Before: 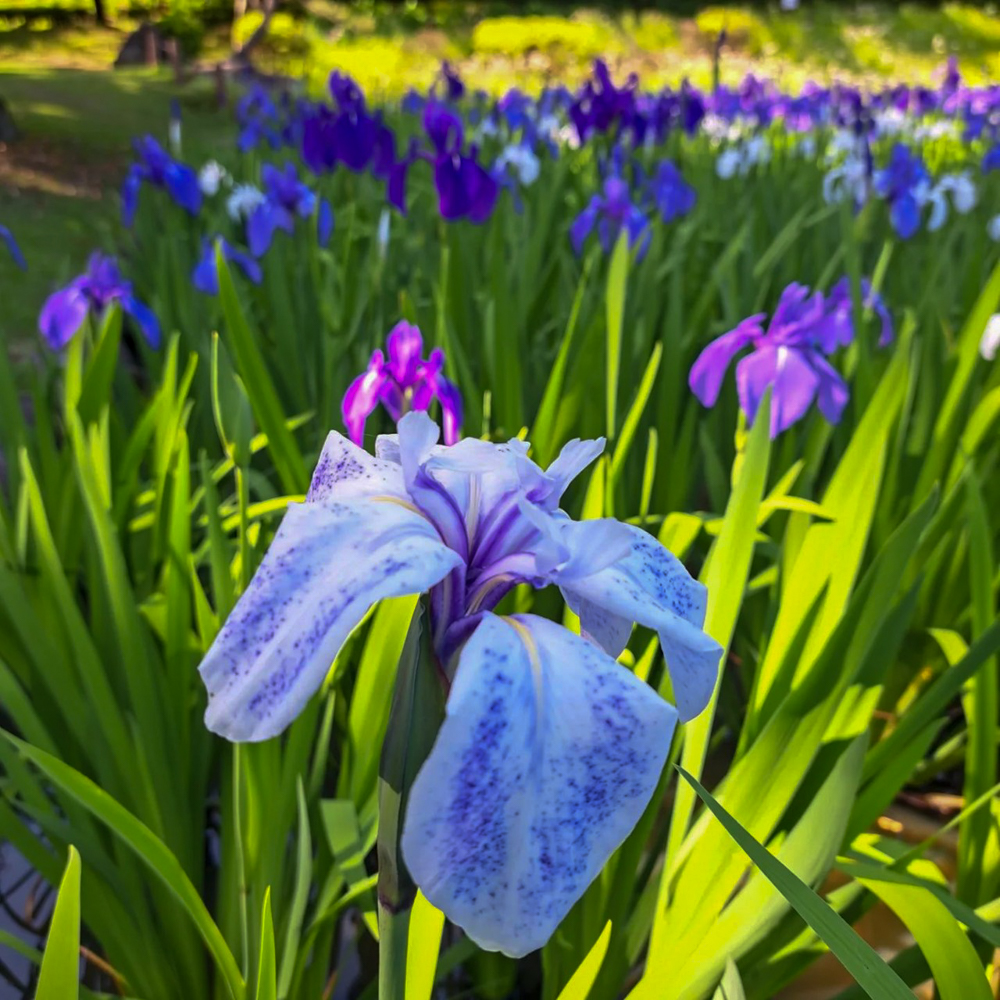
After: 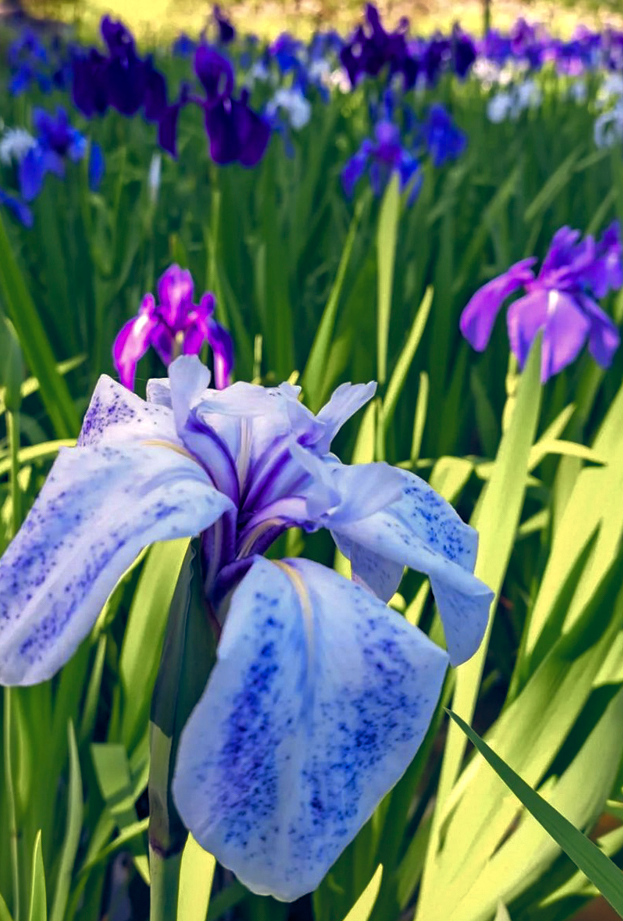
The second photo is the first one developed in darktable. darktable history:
color balance rgb: highlights gain › chroma 2.94%, highlights gain › hue 60.57°, global offset › chroma 0.25%, global offset › hue 256.52°, perceptual saturation grading › global saturation 20%, perceptual saturation grading › highlights -50%, perceptual saturation grading › shadows 30%, contrast 15%
crop and rotate: left 22.918%, top 5.629%, right 14.711%, bottom 2.247%
